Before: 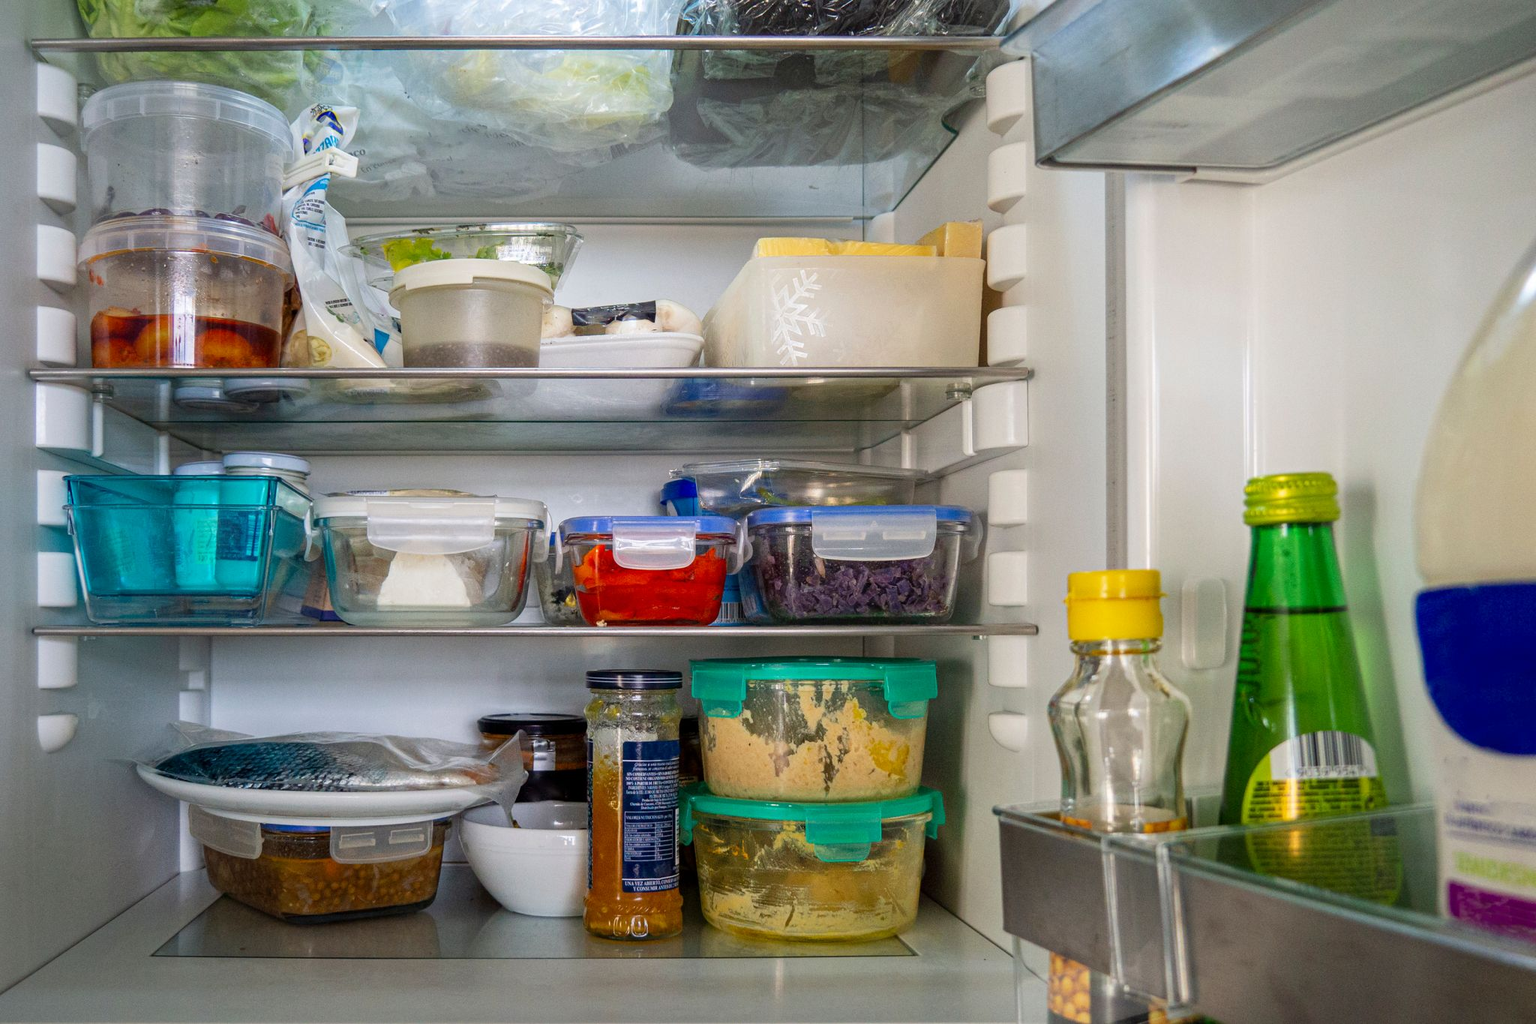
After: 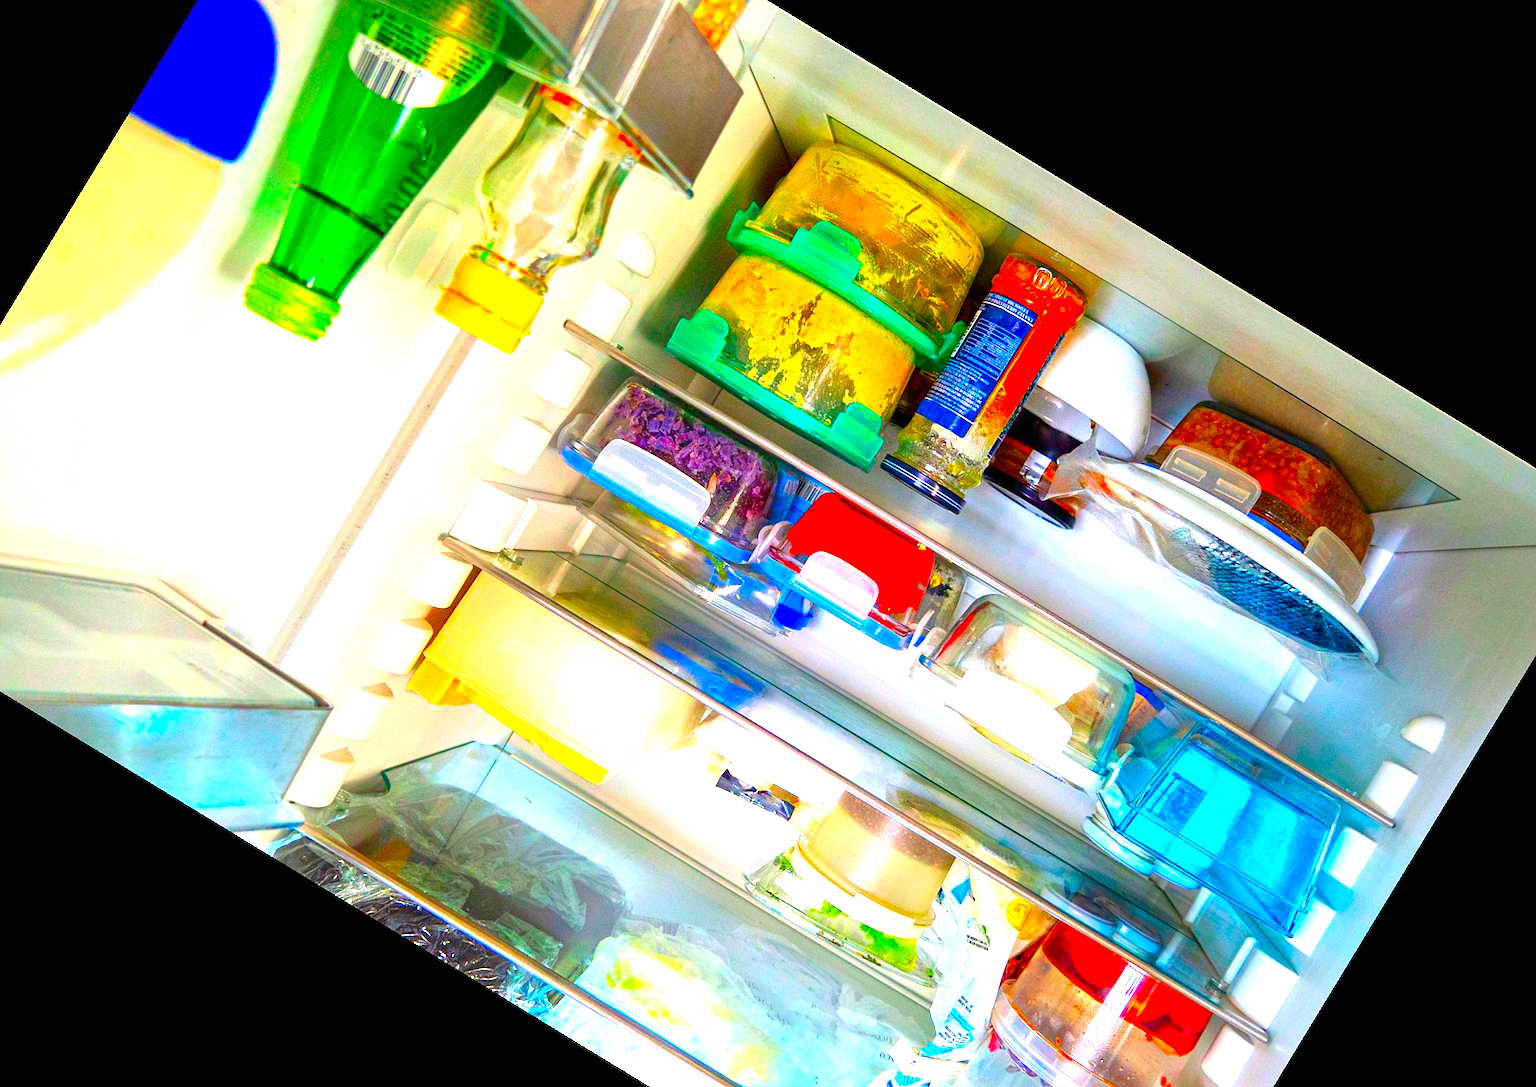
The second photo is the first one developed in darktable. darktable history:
exposure: black level correction 0, exposure 1.45 EV, compensate exposure bias true, compensate highlight preservation false
sharpen: radius 1
crop and rotate: angle 148.68°, left 9.111%, top 15.603%, right 4.588%, bottom 17.041%
color correction: saturation 3
